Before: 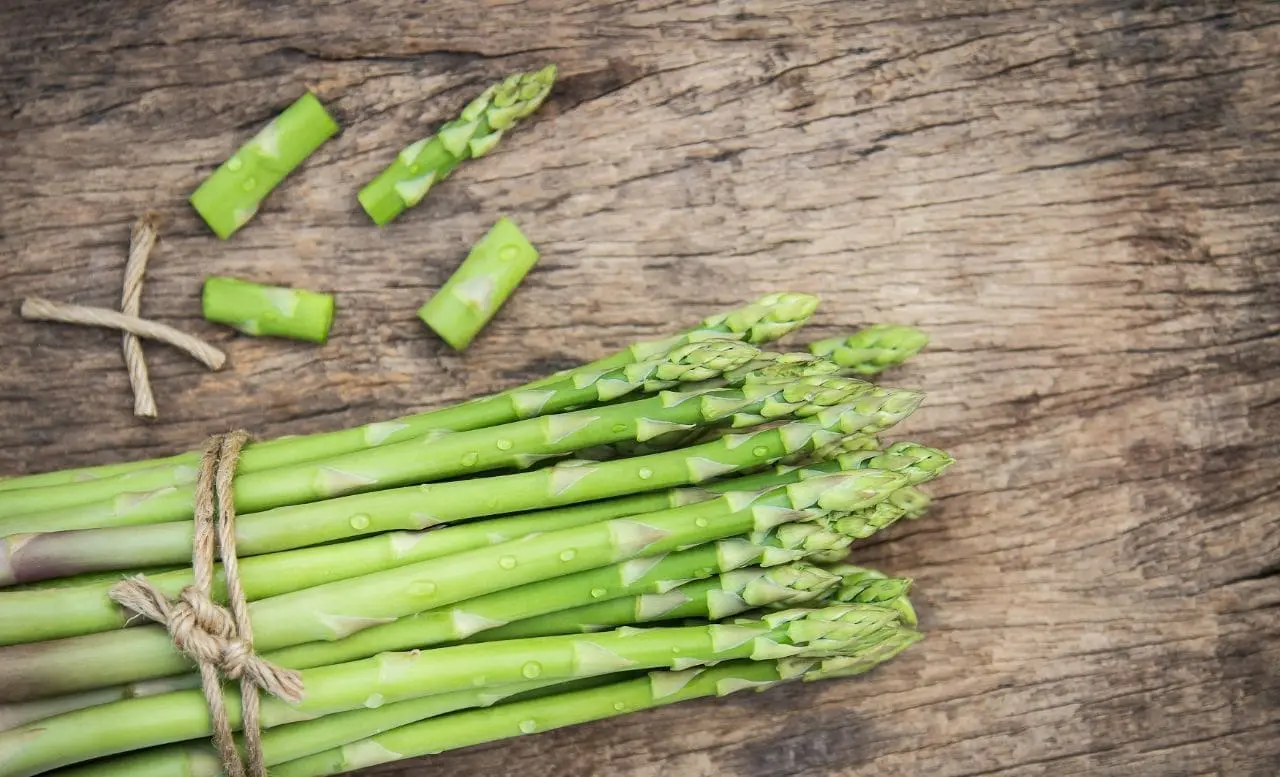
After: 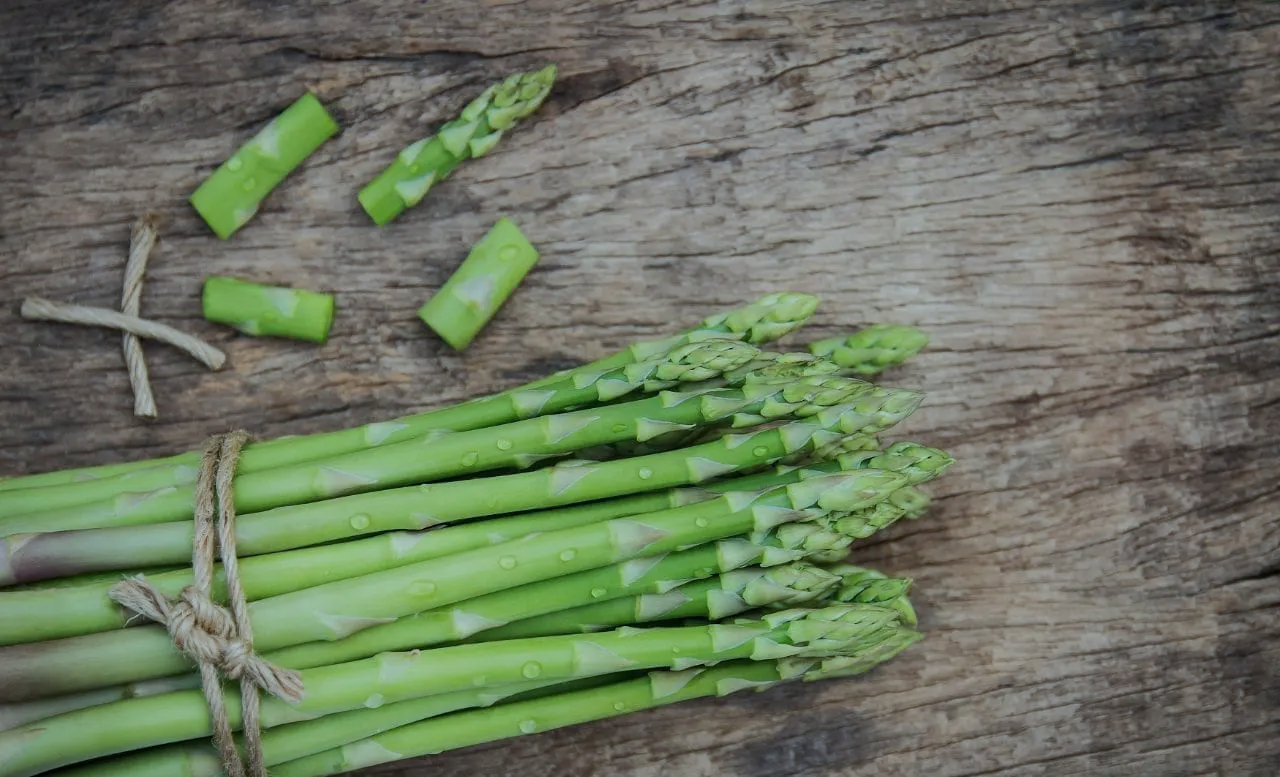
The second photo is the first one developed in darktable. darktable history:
exposure: black level correction 0, exposure -0.721 EV, compensate highlight preservation false
color calibration: illuminant F (fluorescent), F source F9 (Cool White Deluxe 4150 K) – high CRI, x 0.374, y 0.373, temperature 4158.34 K
